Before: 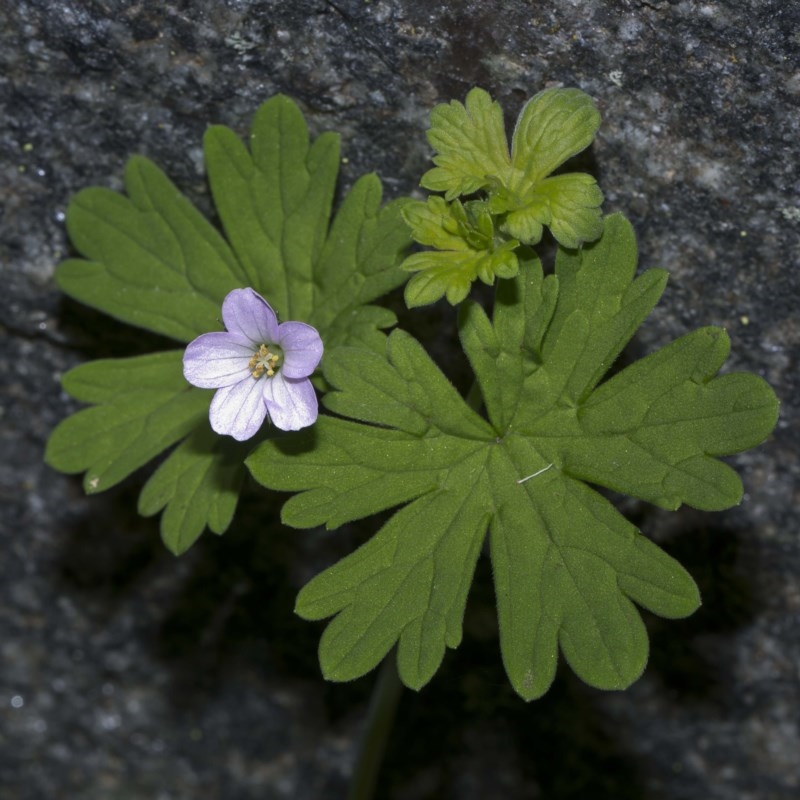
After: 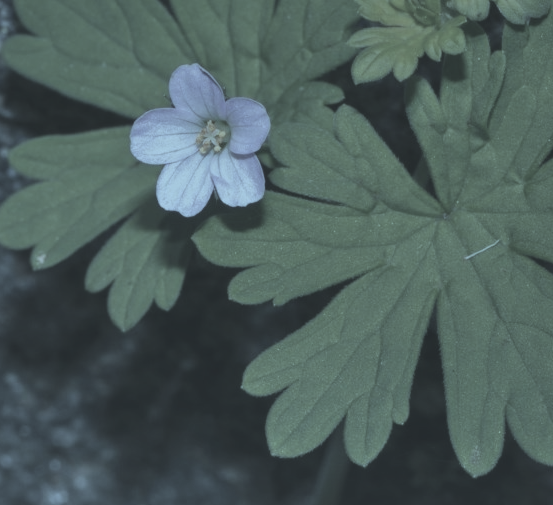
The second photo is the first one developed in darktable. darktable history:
color correction: highlights a* -10.45, highlights b* -18.82
exposure: black level correction -0.016, exposure -1.099 EV, compensate highlight preservation false
crop: left 6.718%, top 28.055%, right 24.148%, bottom 8.749%
shadows and highlights: highlights color adjustment 73.86%, soften with gaussian
contrast brightness saturation: brightness 0.186, saturation -0.501
